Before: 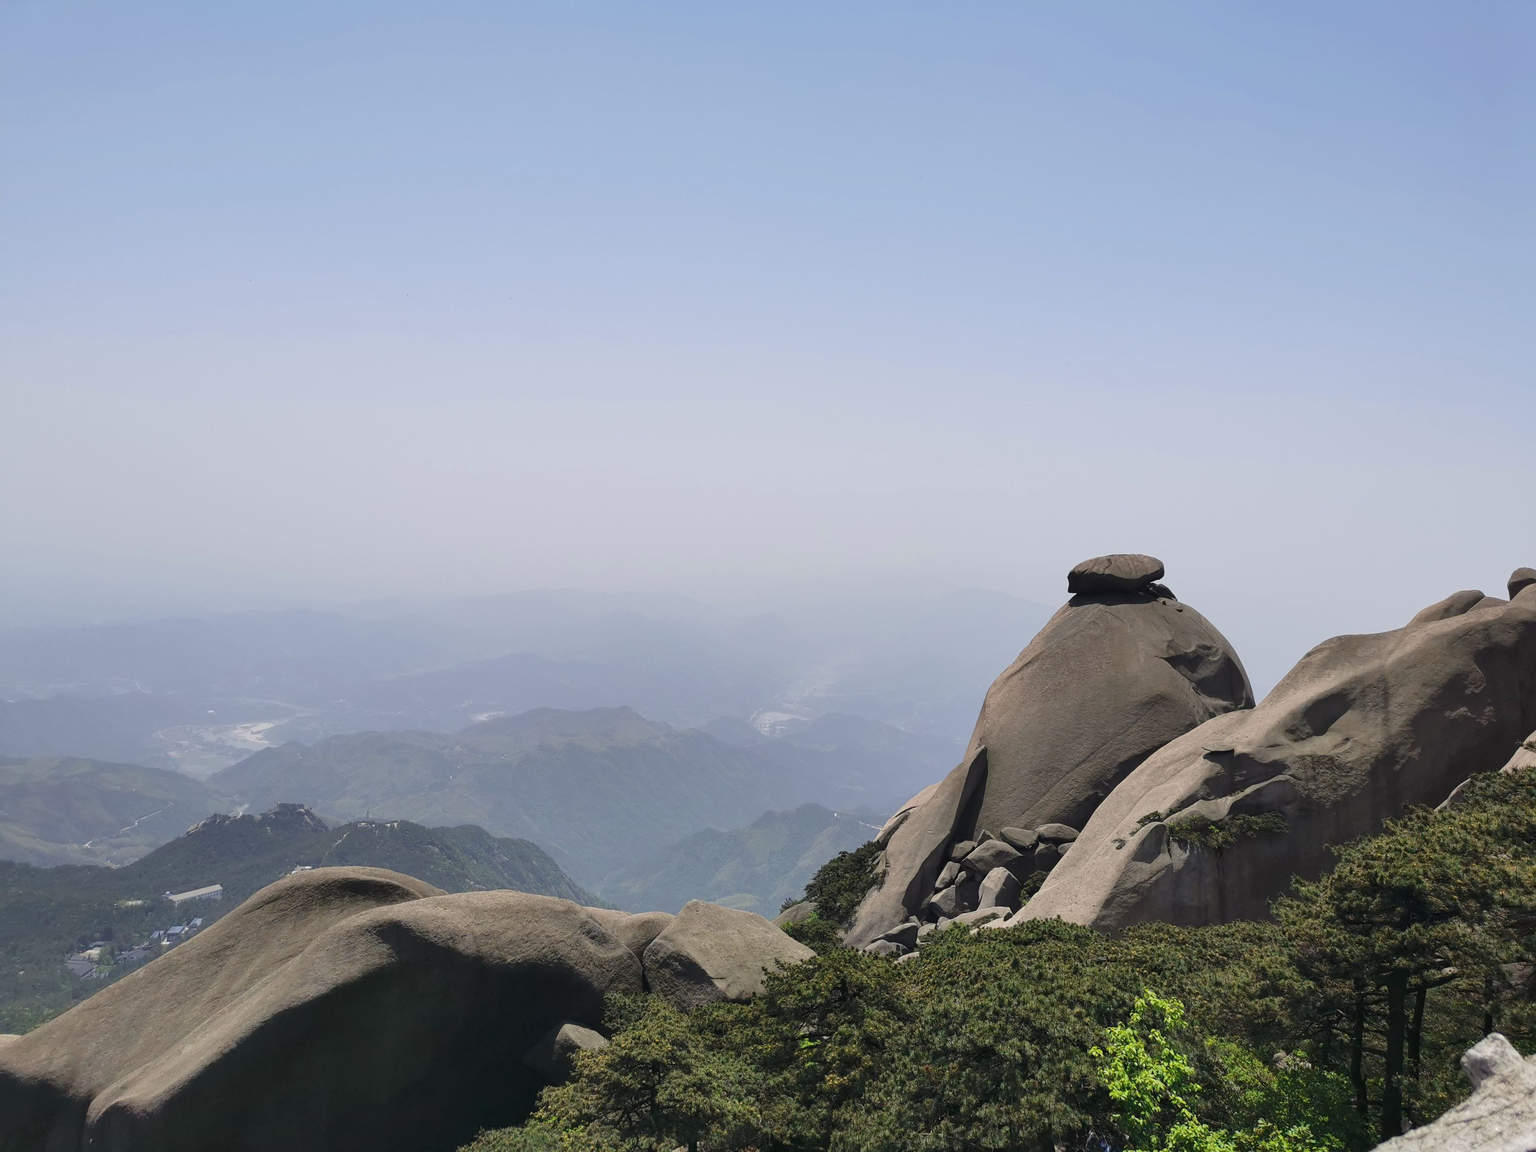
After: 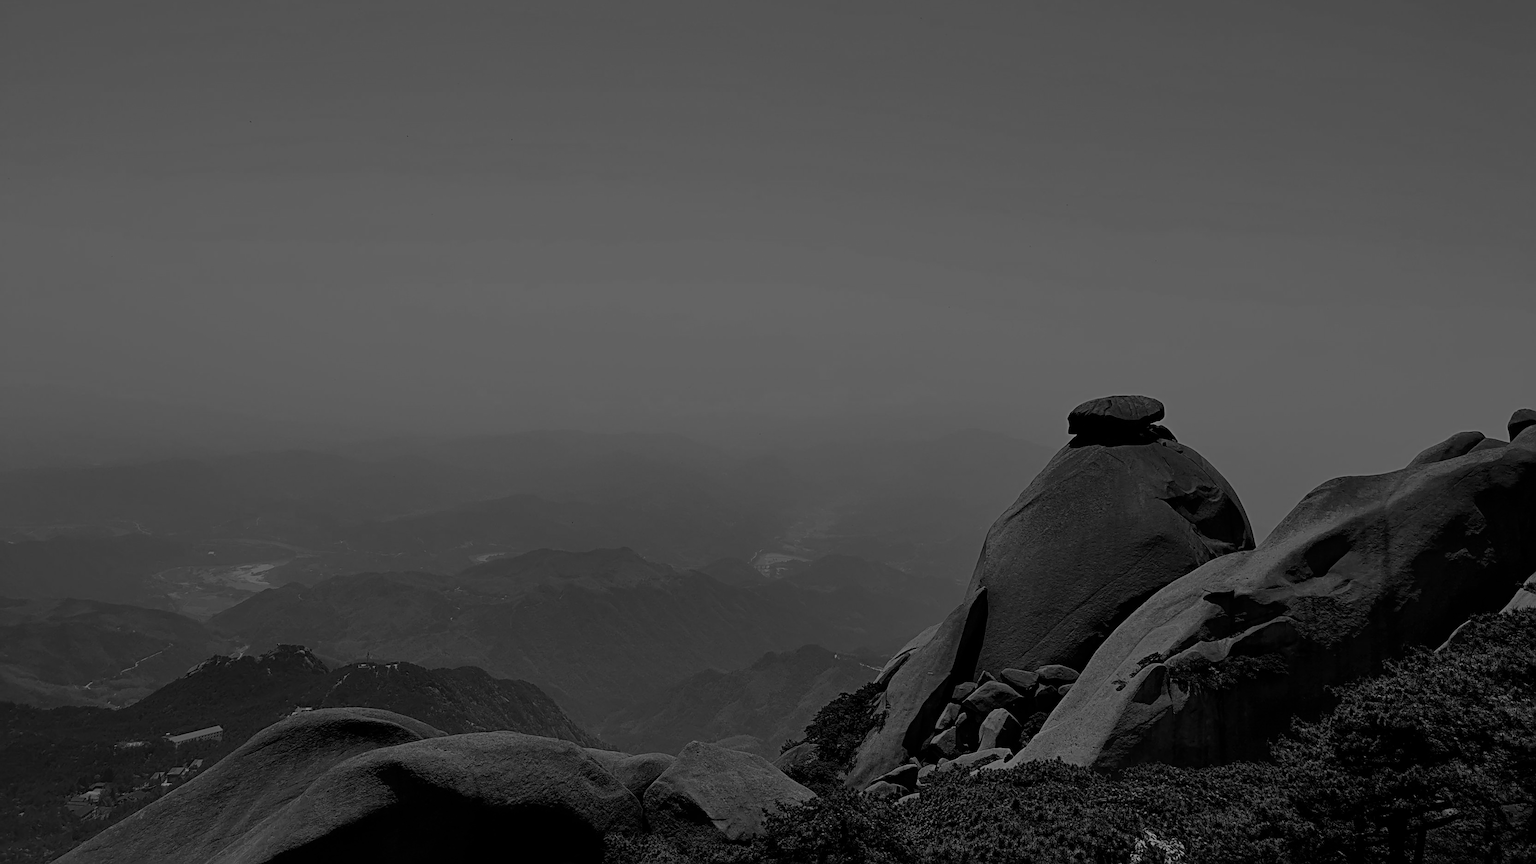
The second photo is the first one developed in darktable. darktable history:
crop: top 13.819%, bottom 11.169%
white balance: red 0.766, blue 1.537
haze removal: compatibility mode true, adaptive false
filmic rgb: black relative exposure -6.98 EV, white relative exposure 5.63 EV, hardness 2.86
contrast brightness saturation: brightness -0.52
monochrome: a -6.99, b 35.61, size 1.4
sharpen: radius 4
